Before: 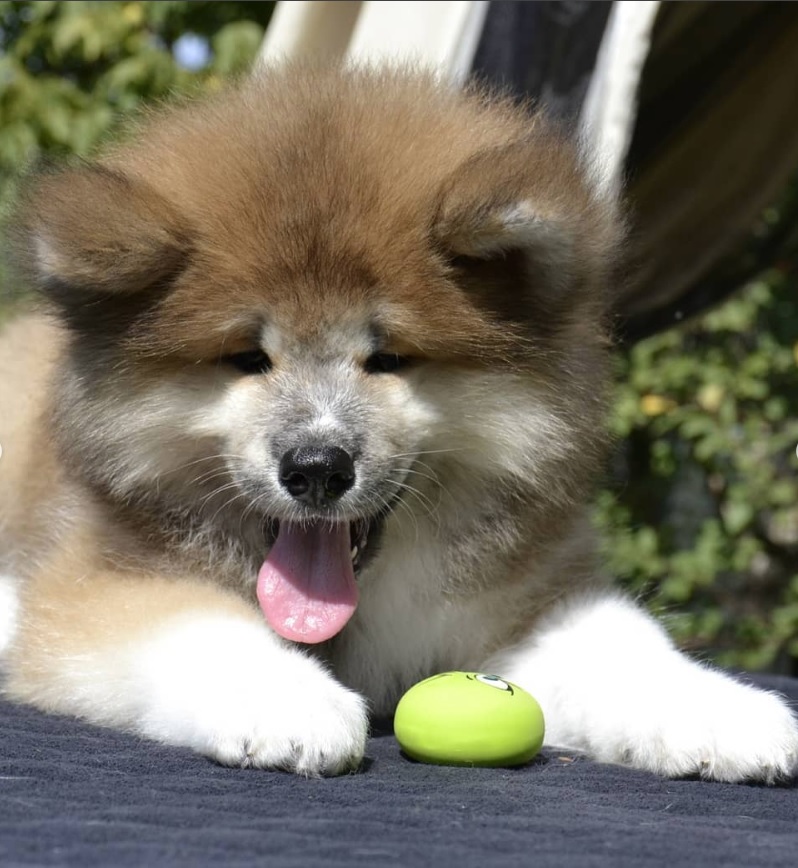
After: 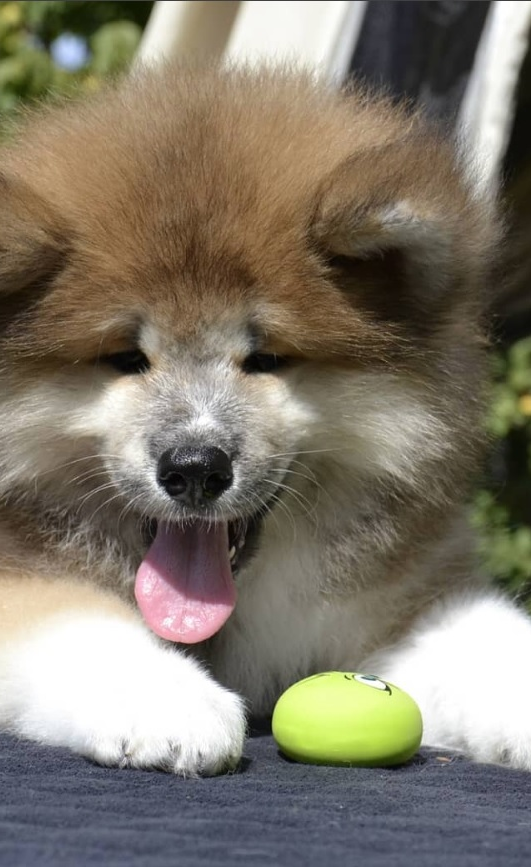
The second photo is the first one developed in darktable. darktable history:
crop and rotate: left 15.526%, right 17.808%
